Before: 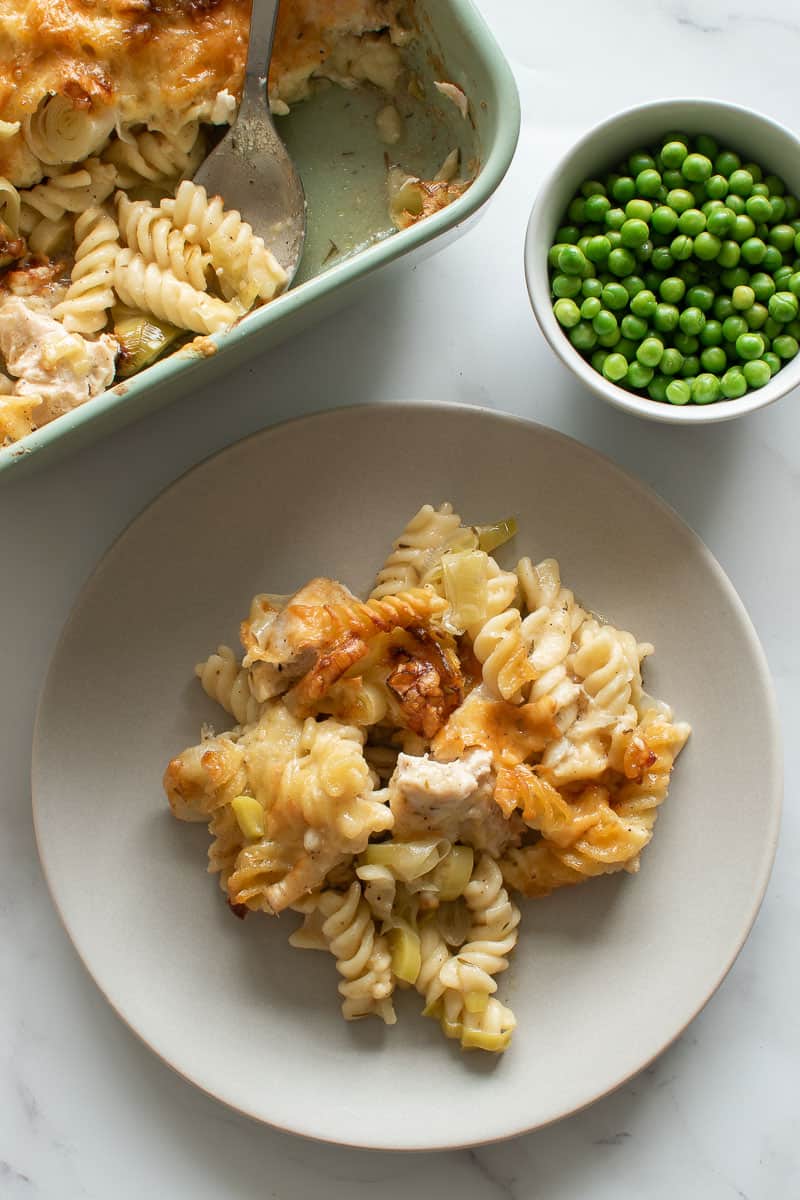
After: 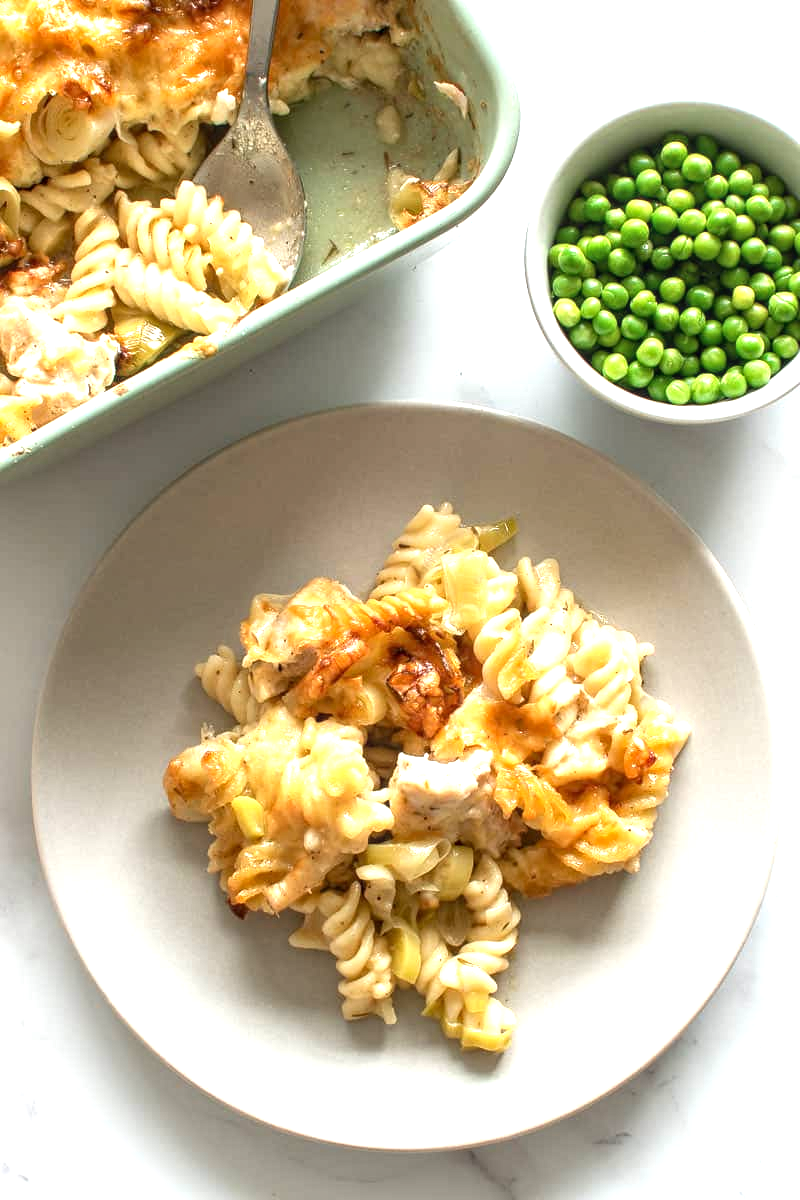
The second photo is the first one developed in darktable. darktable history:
local contrast: on, module defaults
exposure: exposure 1 EV, compensate highlight preservation false
tone equalizer: on, module defaults
